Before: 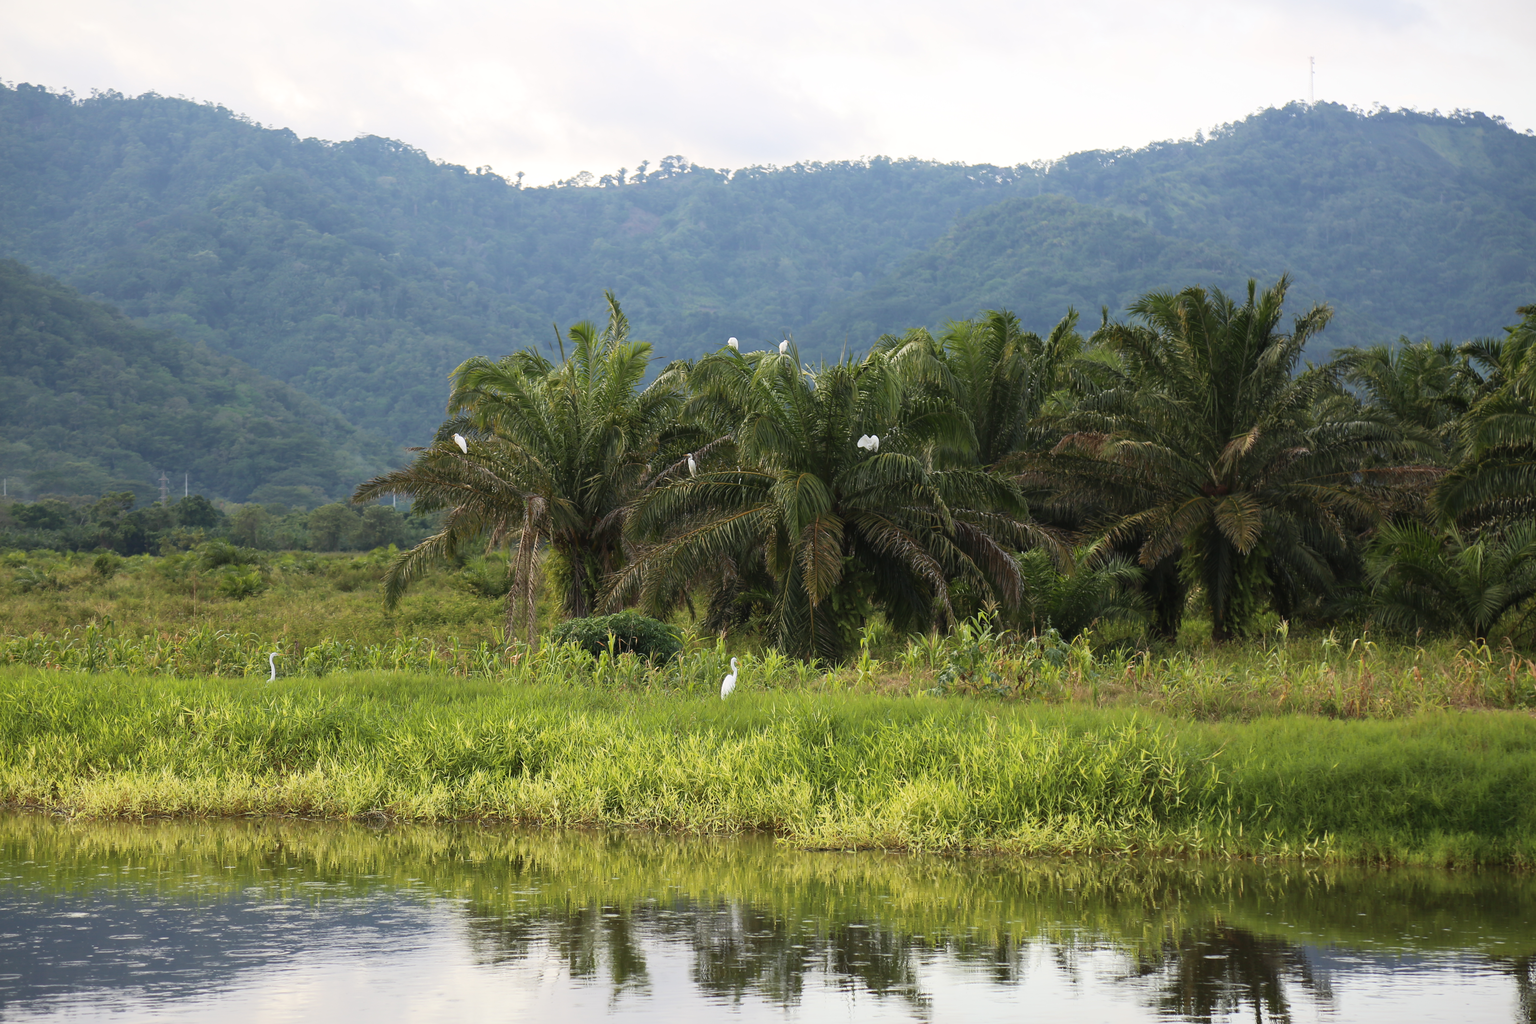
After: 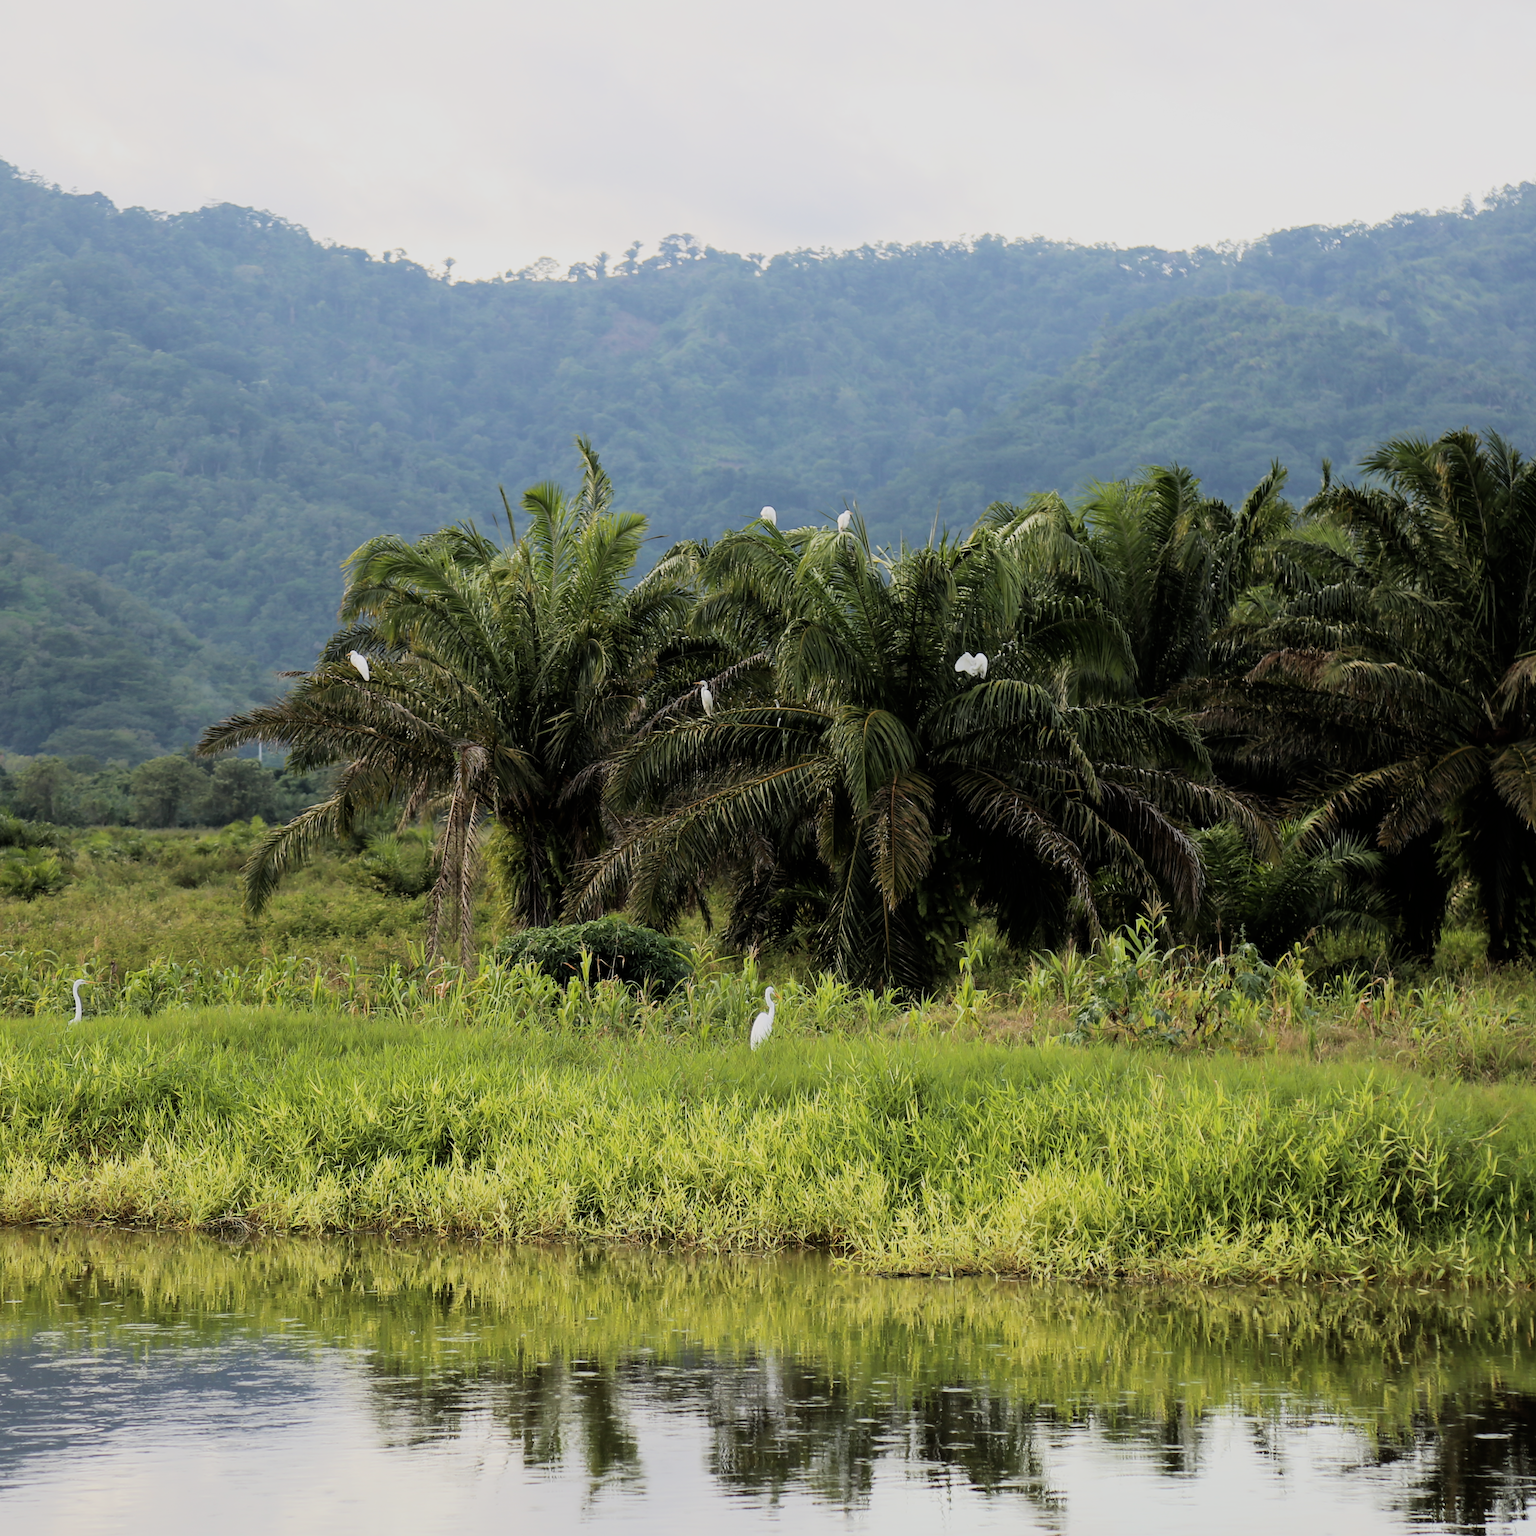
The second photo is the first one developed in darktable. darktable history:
filmic rgb: black relative exposure -5.13 EV, white relative exposure 3.98 EV, hardness 2.88, contrast 1.189
crop and rotate: left 14.397%, right 18.939%
